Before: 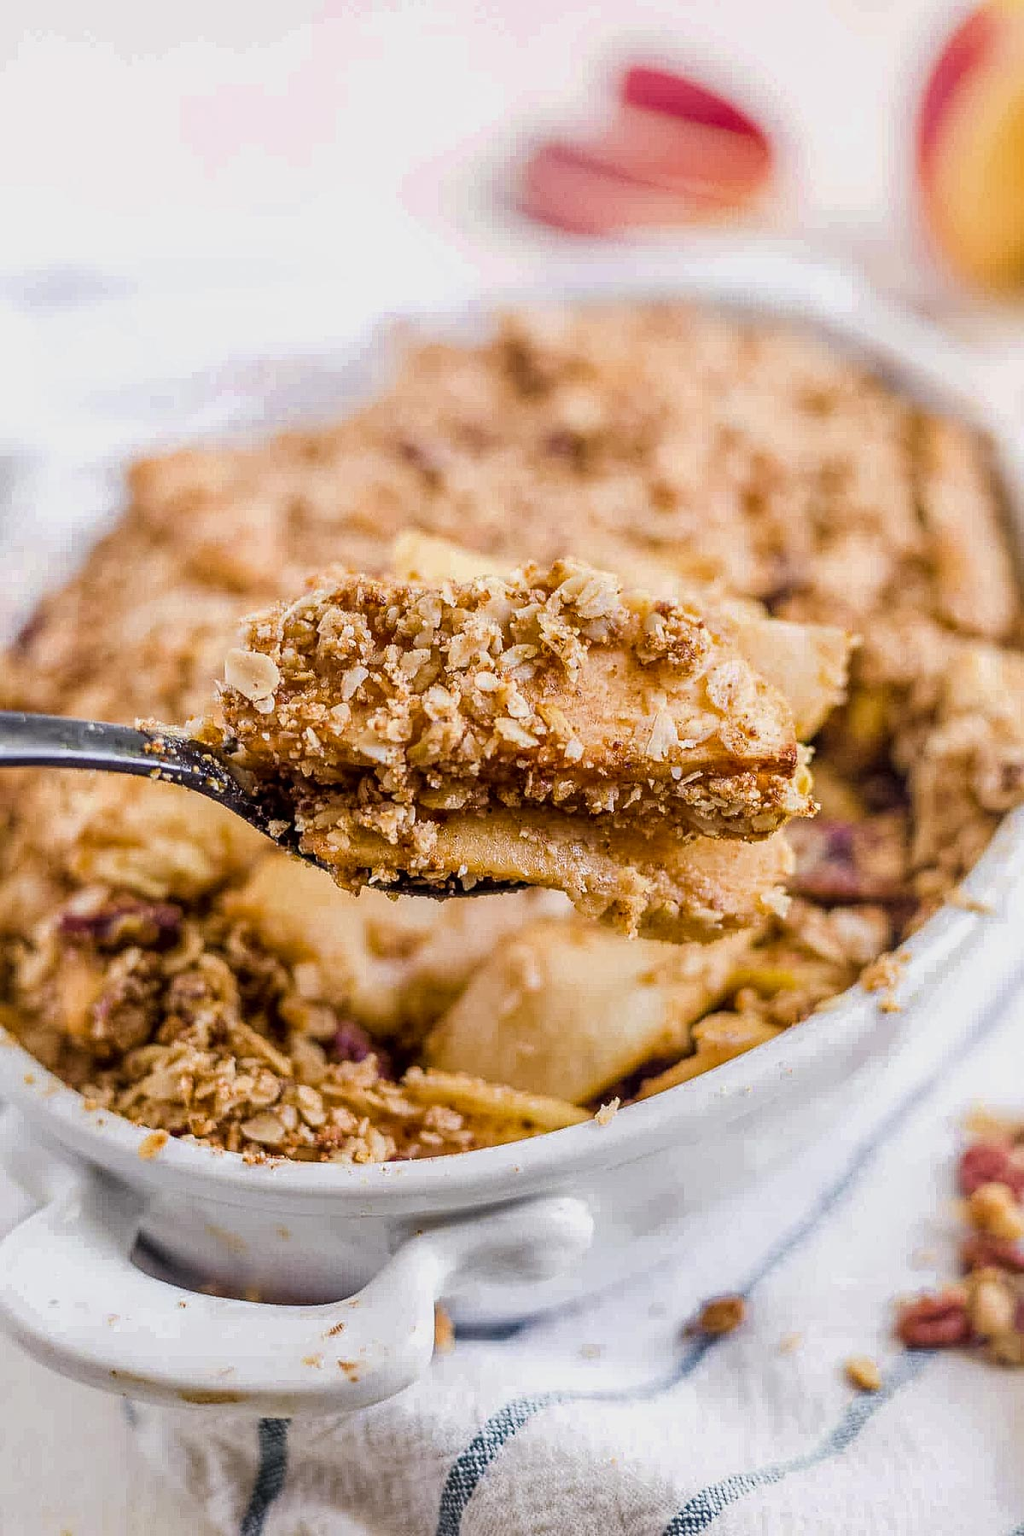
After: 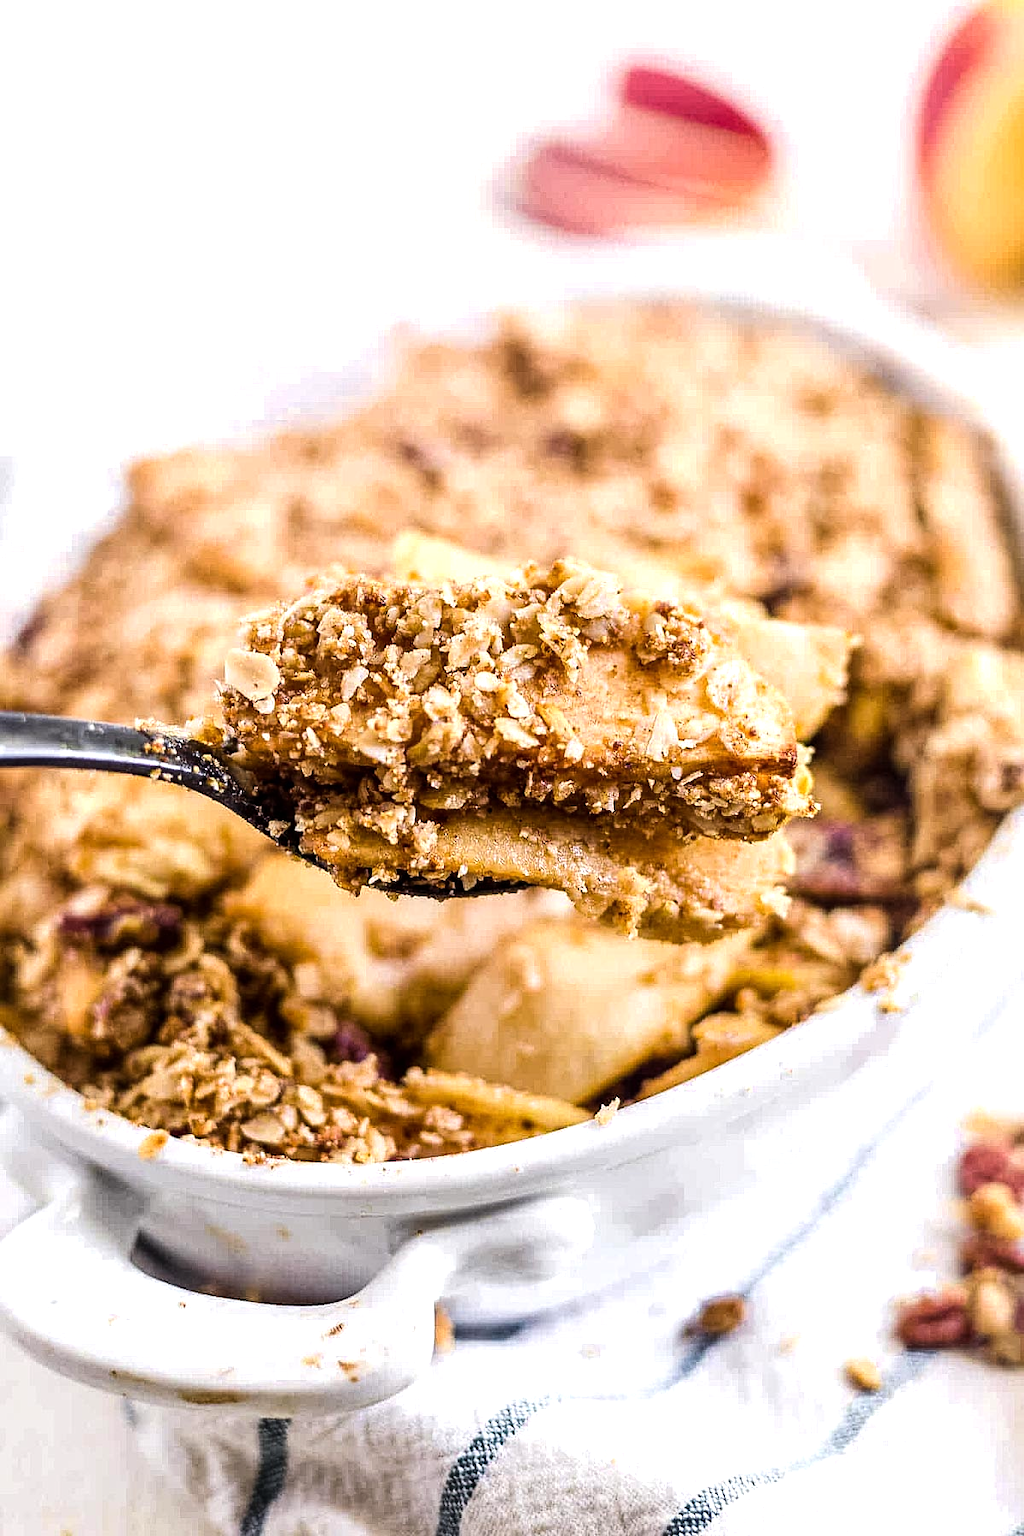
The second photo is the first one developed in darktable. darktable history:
tone equalizer: -8 EV -0.731 EV, -7 EV -0.733 EV, -6 EV -0.625 EV, -5 EV -0.387 EV, -3 EV 0.37 EV, -2 EV 0.6 EV, -1 EV 0.699 EV, +0 EV 0.721 EV, edges refinement/feathering 500, mask exposure compensation -1.57 EV, preserve details no
